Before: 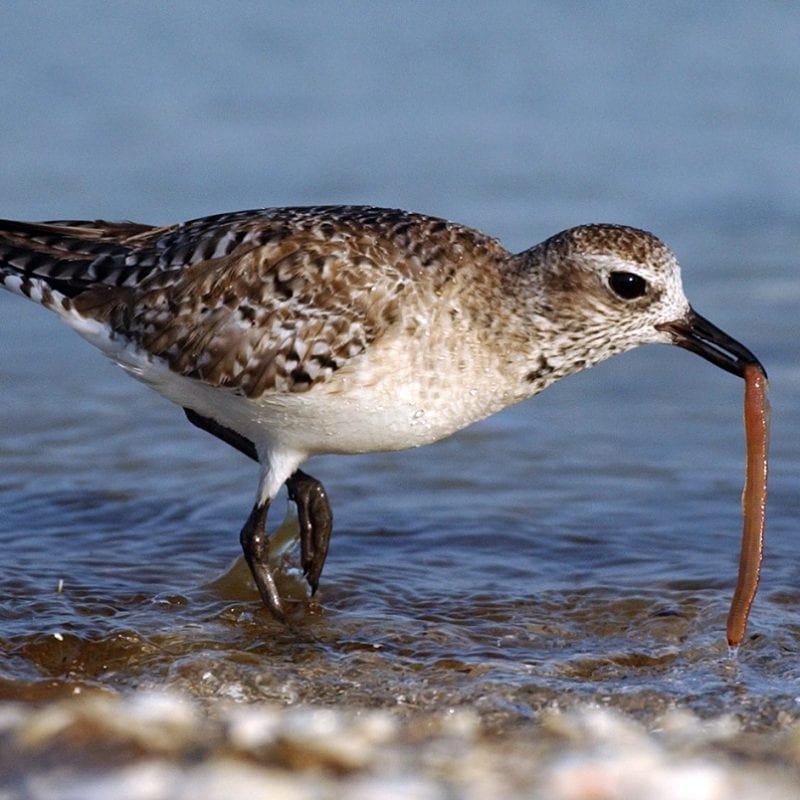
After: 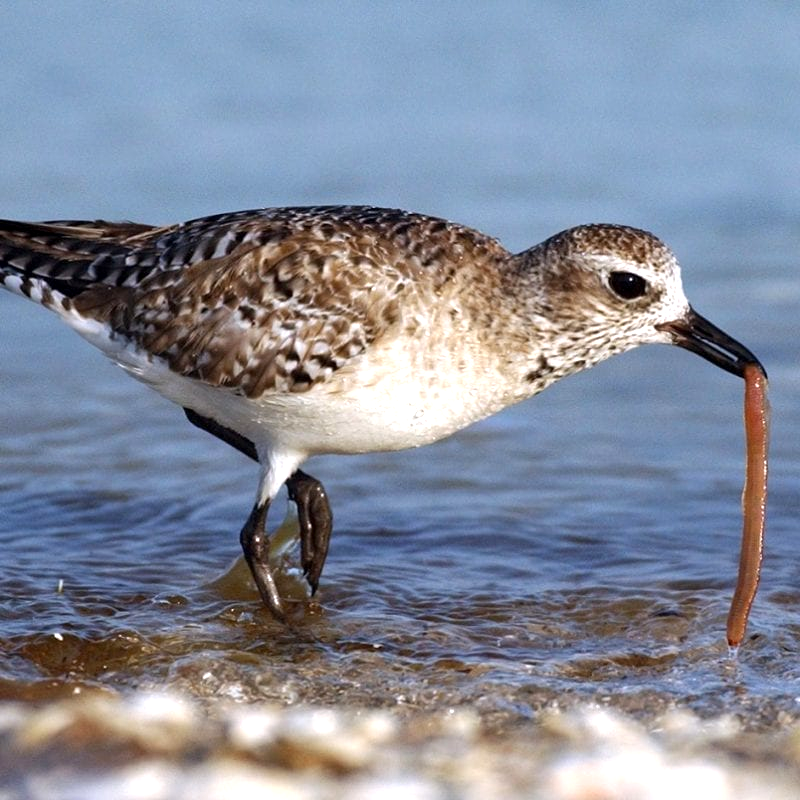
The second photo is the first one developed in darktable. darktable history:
exposure: black level correction 0.001, exposure 0.499 EV, compensate highlight preservation false
tone equalizer: edges refinement/feathering 500, mask exposure compensation -1.57 EV, preserve details no
